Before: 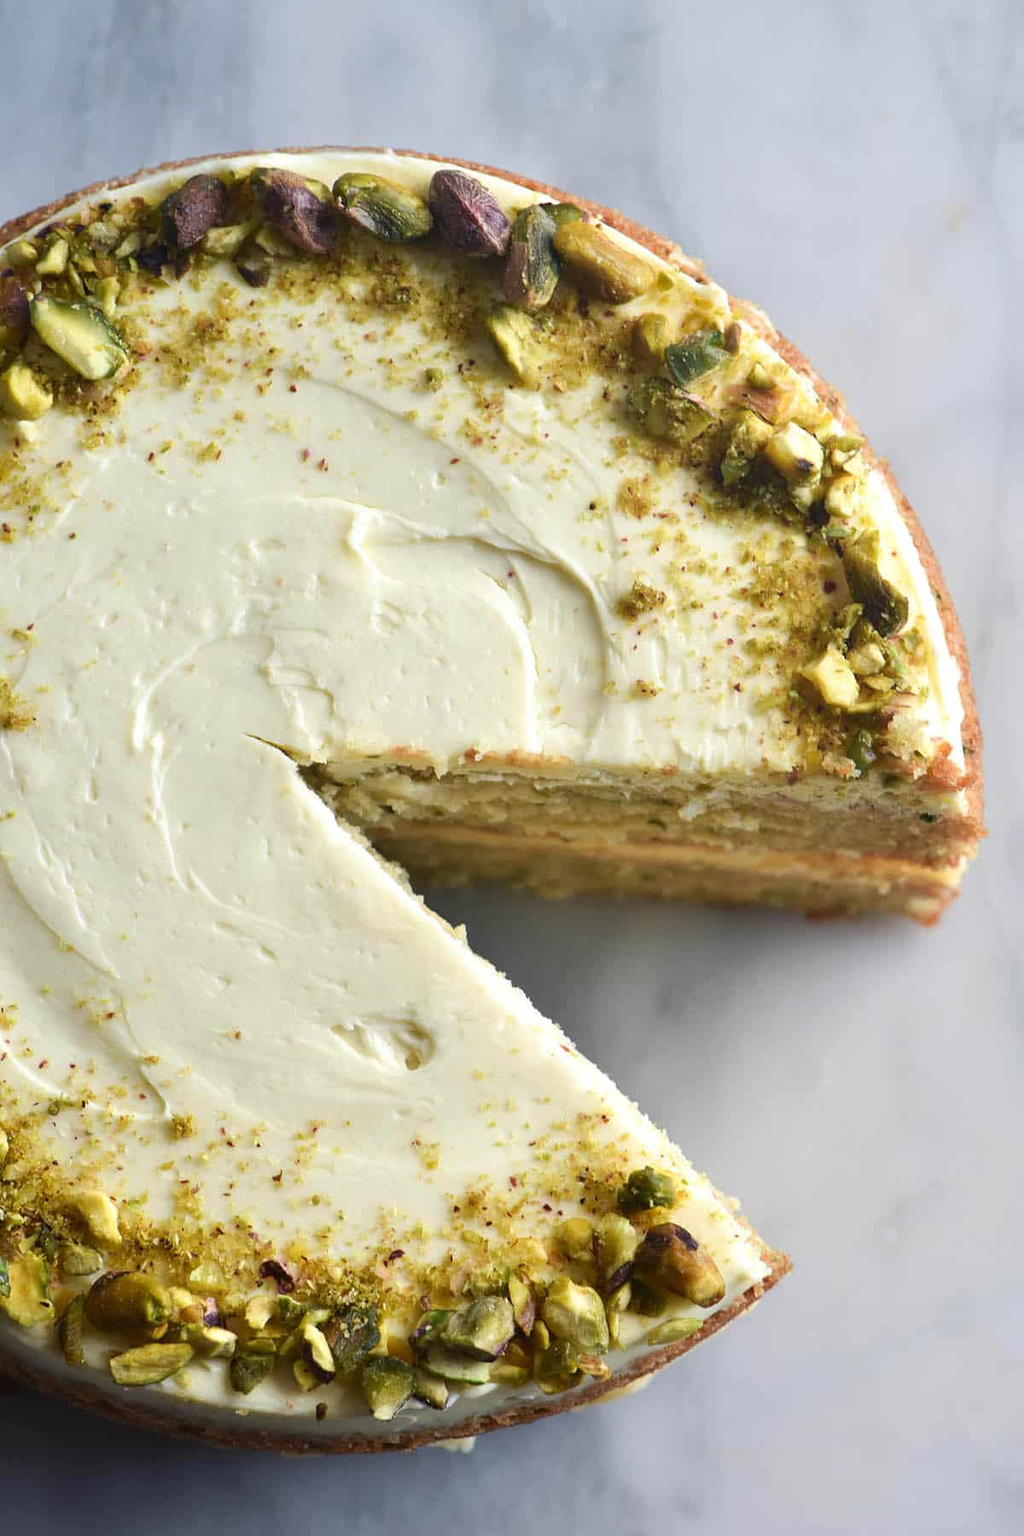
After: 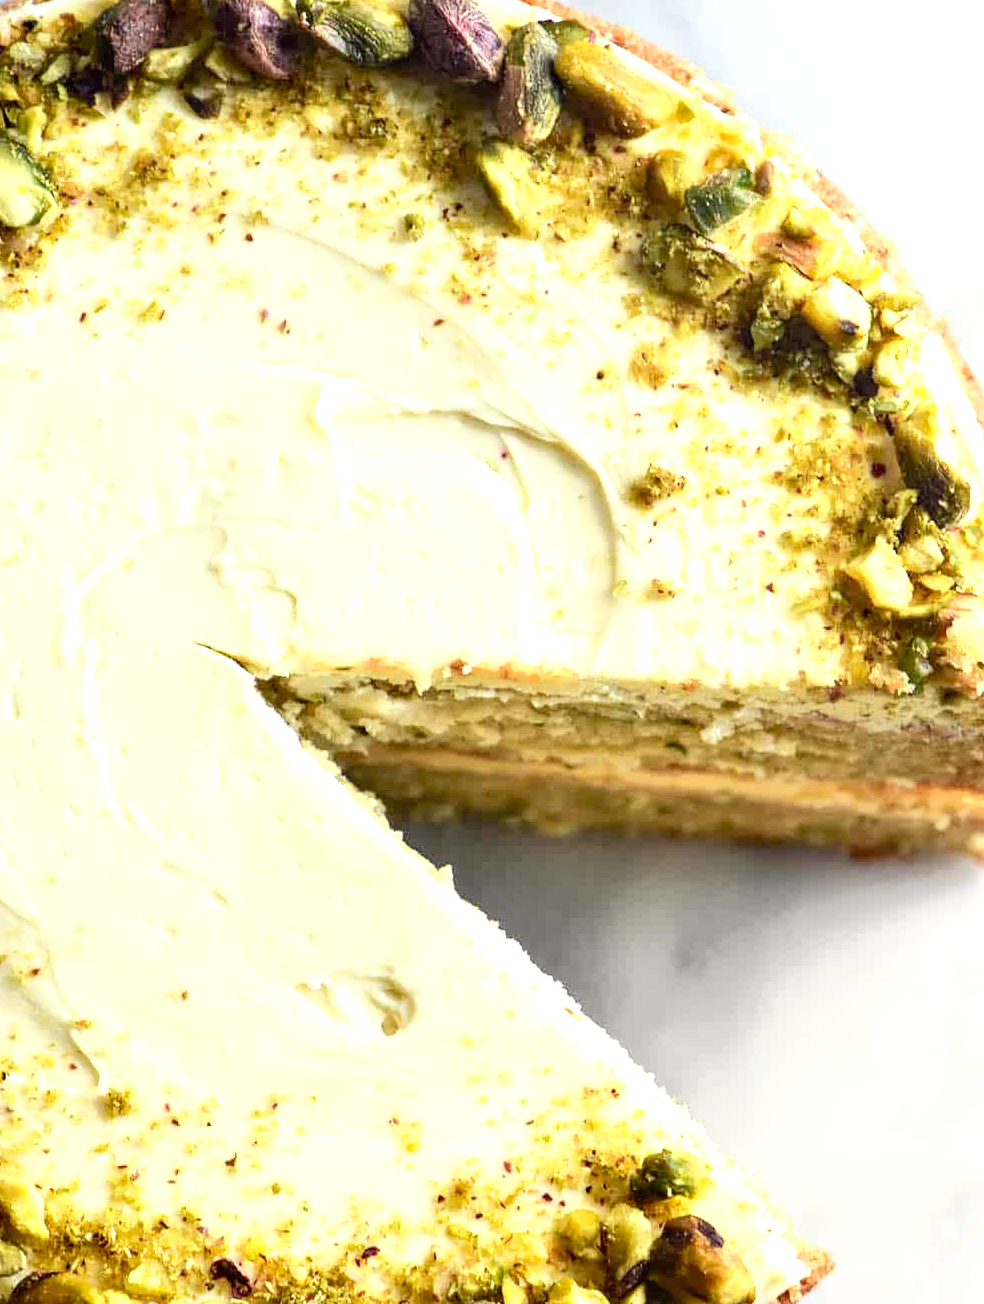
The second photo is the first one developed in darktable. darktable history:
exposure: black level correction 0.01, exposure 0.009 EV, compensate highlight preservation false
color correction: highlights a* -1.07, highlights b* 4.49, shadows a* 3.54
tone curve: curves: ch0 [(0, 0) (0.003, 0.024) (0.011, 0.029) (0.025, 0.044) (0.044, 0.072) (0.069, 0.104) (0.1, 0.131) (0.136, 0.159) (0.177, 0.191) (0.224, 0.245) (0.277, 0.298) (0.335, 0.354) (0.399, 0.428) (0.468, 0.503) (0.543, 0.596) (0.623, 0.684) (0.709, 0.781) (0.801, 0.843) (0.898, 0.946) (1, 1)], color space Lab, independent channels, preserve colors none
local contrast: on, module defaults
tone equalizer: -8 EV -0.768 EV, -7 EV -0.668 EV, -6 EV -0.578 EV, -5 EV -0.4 EV, -3 EV 0.398 EV, -2 EV 0.6 EV, -1 EV 0.699 EV, +0 EV 0.767 EV
crop: left 7.905%, top 12.117%, right 10.059%, bottom 15.42%
